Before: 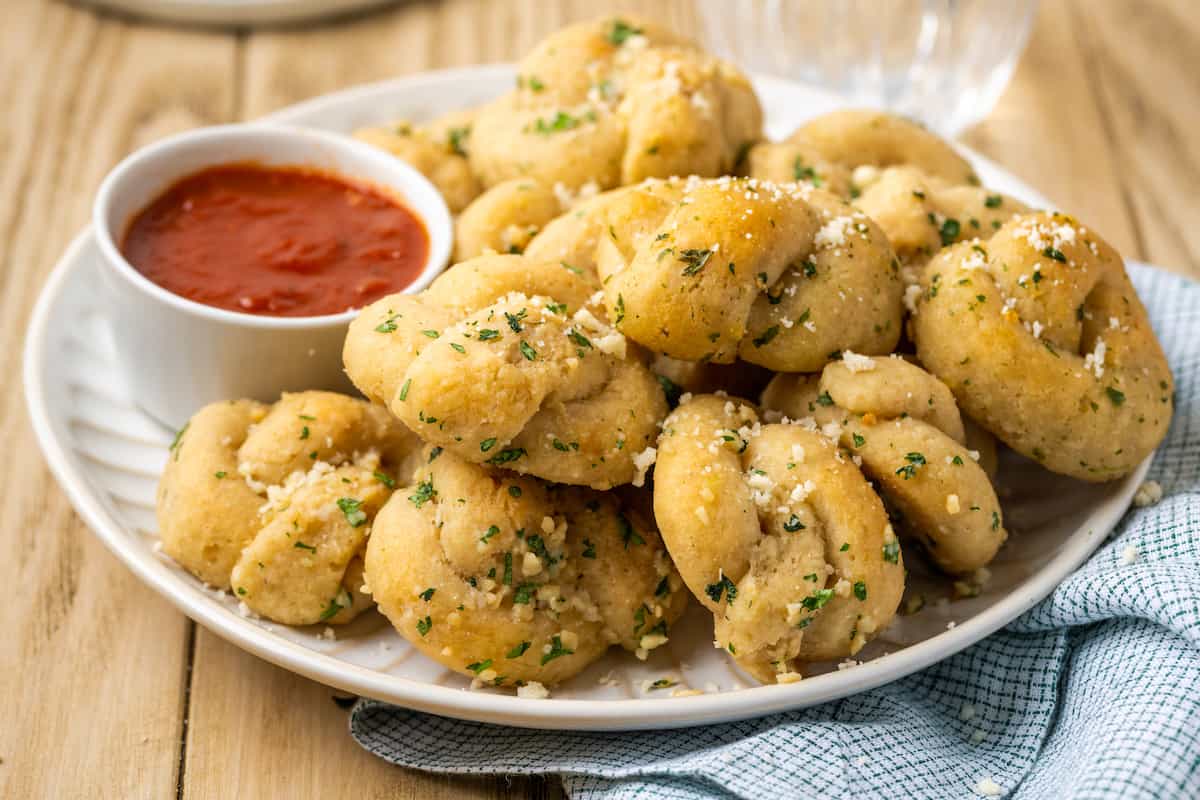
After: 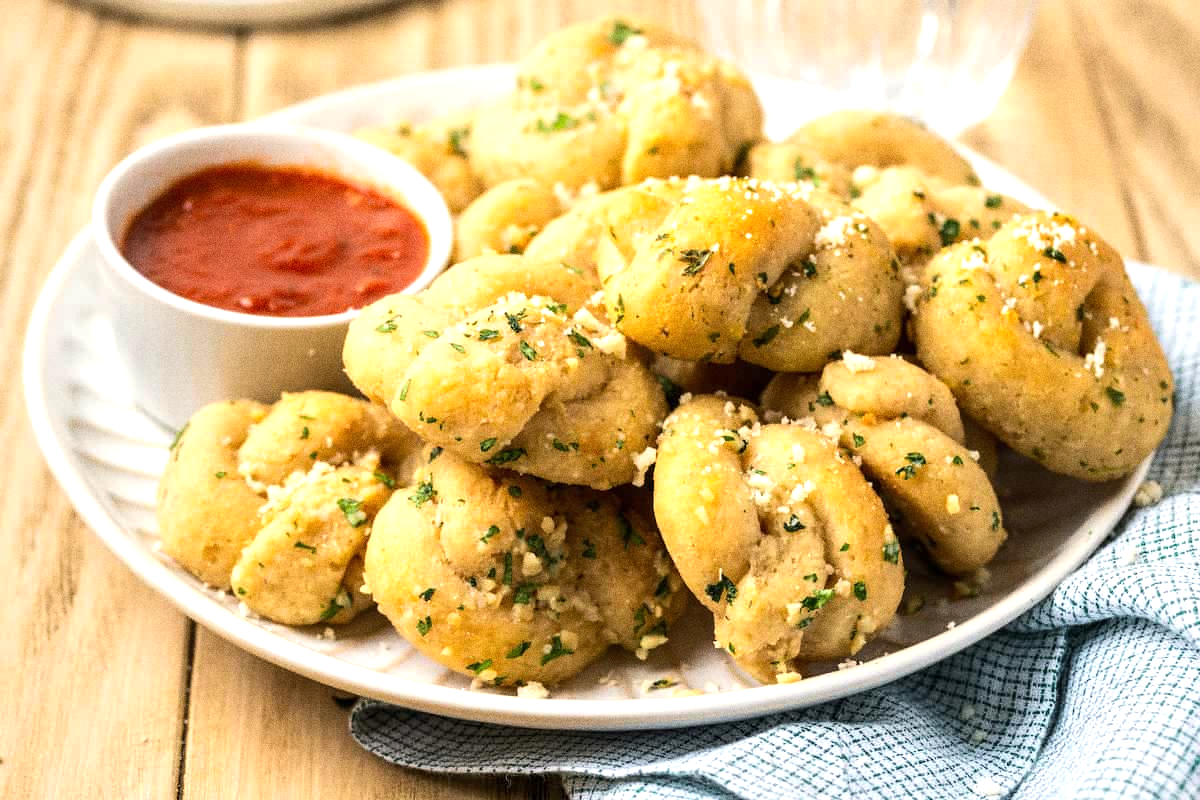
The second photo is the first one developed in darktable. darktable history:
grain: coarseness 8.68 ISO, strength 31.94%
white balance: red 1.009, blue 0.985
tone equalizer: -8 EV 0.001 EV, -7 EV -0.002 EV, -6 EV 0.002 EV, -5 EV -0.03 EV, -4 EV -0.116 EV, -3 EV -0.169 EV, -2 EV 0.24 EV, -1 EV 0.702 EV, +0 EV 0.493 EV
